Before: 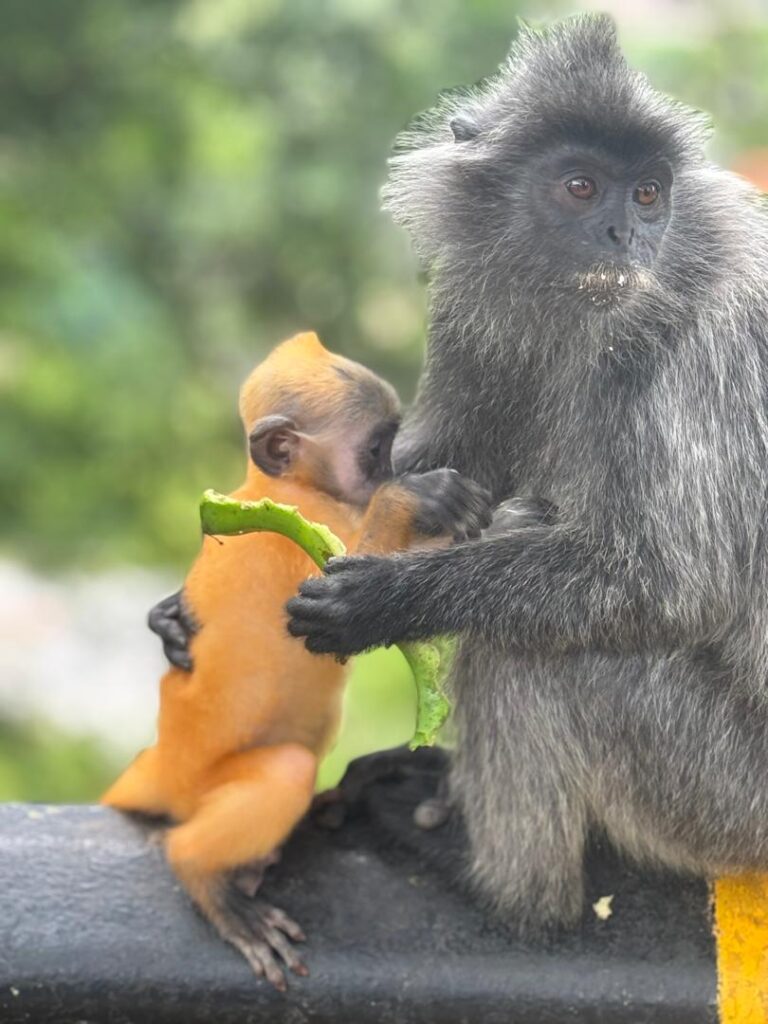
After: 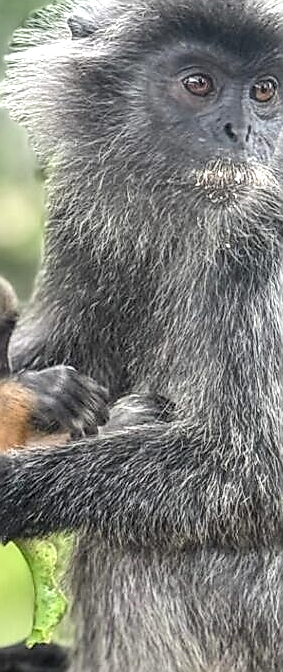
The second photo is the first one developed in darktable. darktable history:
sharpen: radius 1.4, amount 1.25, threshold 0.7
crop and rotate: left 49.936%, top 10.094%, right 13.136%, bottom 24.256%
local contrast: highlights 19%, detail 186%
base curve: curves: ch0 [(0, 0) (0.262, 0.32) (0.722, 0.705) (1, 1)]
